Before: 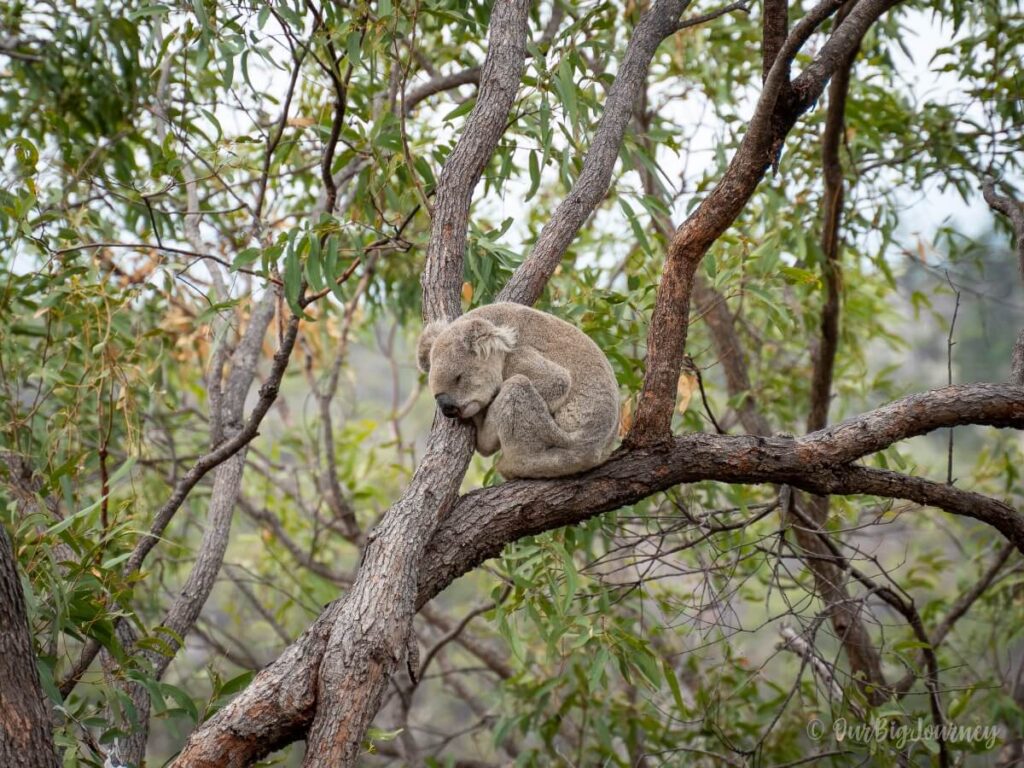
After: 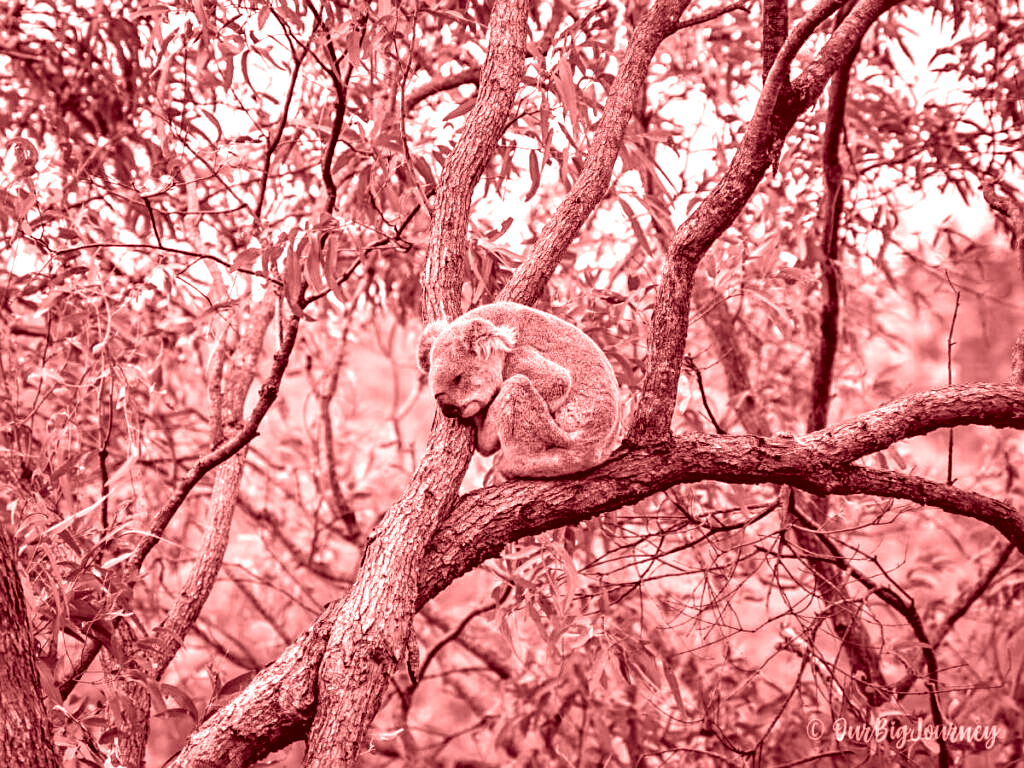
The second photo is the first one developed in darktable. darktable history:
colorize: saturation 60%, source mix 100%
local contrast: on, module defaults
sharpen: on, module defaults
contrast equalizer: y [[0.511, 0.558, 0.631, 0.632, 0.559, 0.512], [0.5 ×6], [0.507, 0.559, 0.627, 0.644, 0.647, 0.647], [0 ×6], [0 ×6]]
